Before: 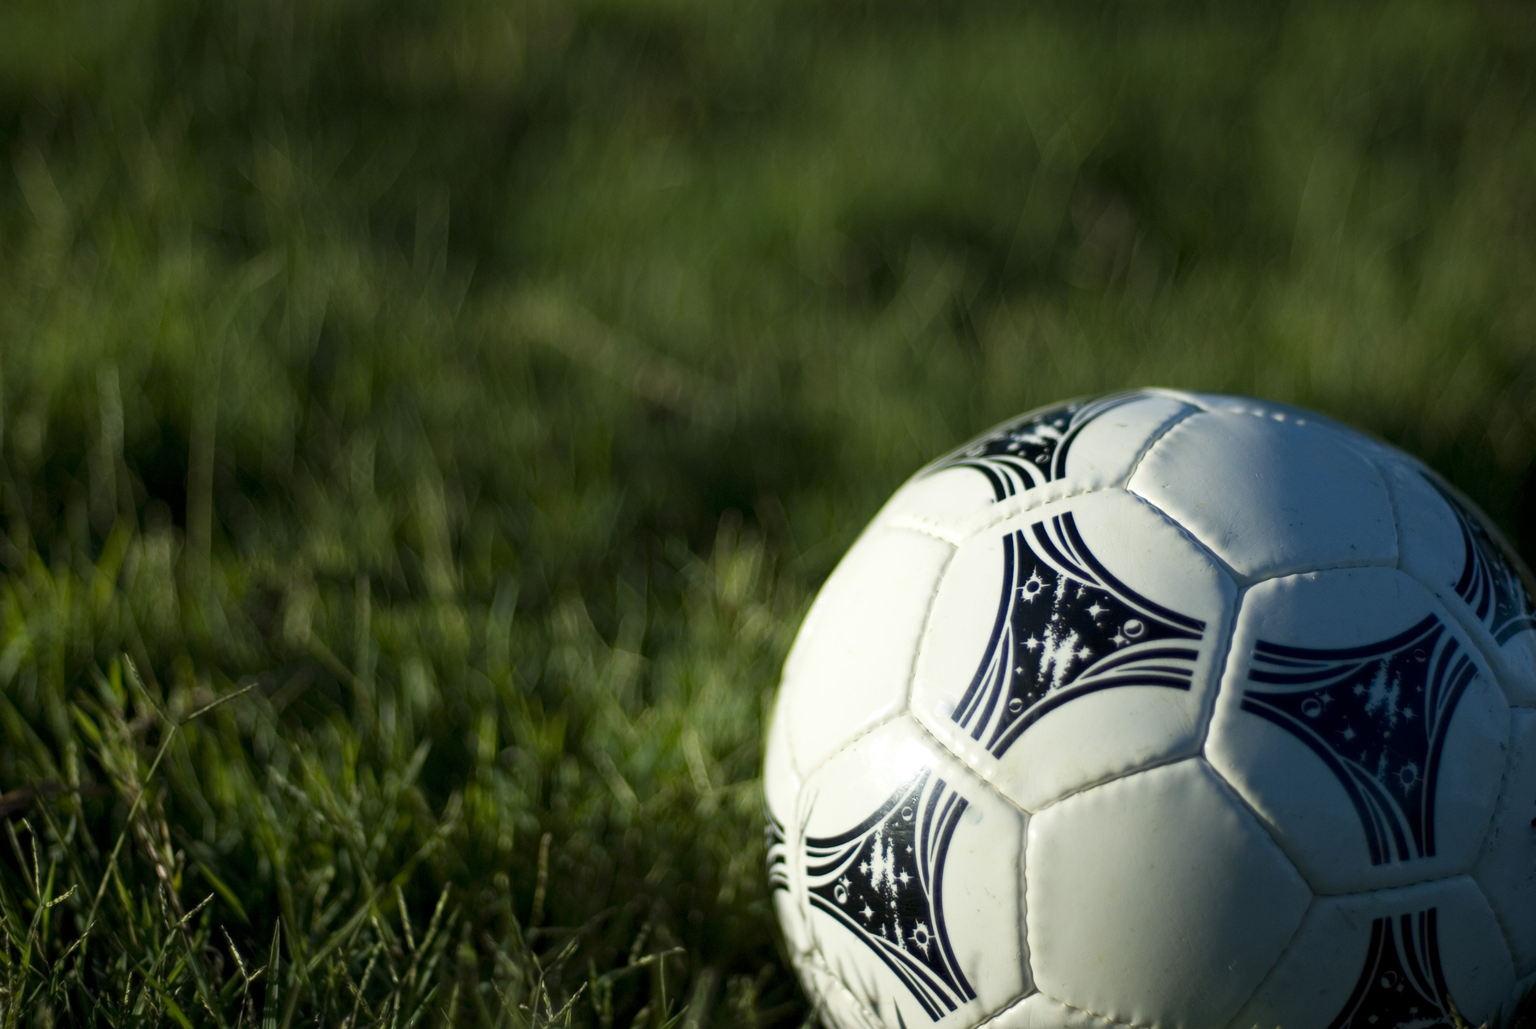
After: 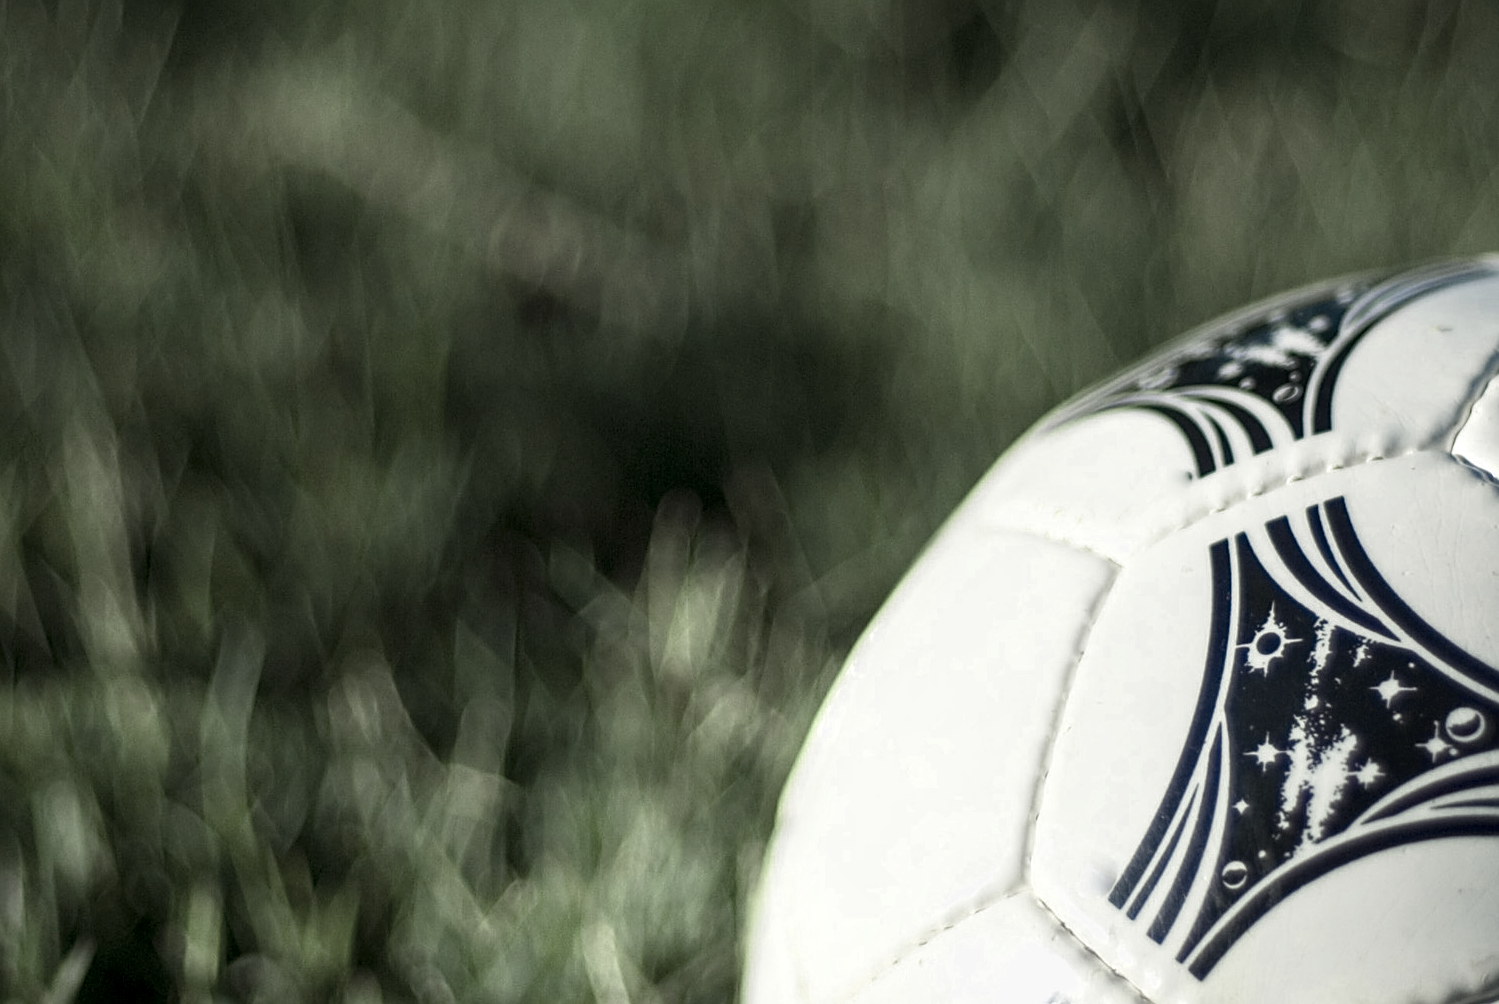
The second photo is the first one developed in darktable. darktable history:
color zones: curves: ch0 [(0.25, 0.667) (0.758, 0.368)]; ch1 [(0.215, 0.245) (0.761, 0.373)]; ch2 [(0.247, 0.554) (0.761, 0.436)]
sharpen: on, module defaults
crop: left 25%, top 25%, right 25%, bottom 25%
exposure: exposure -0.041 EV, compensate highlight preservation false
local contrast: on, module defaults
